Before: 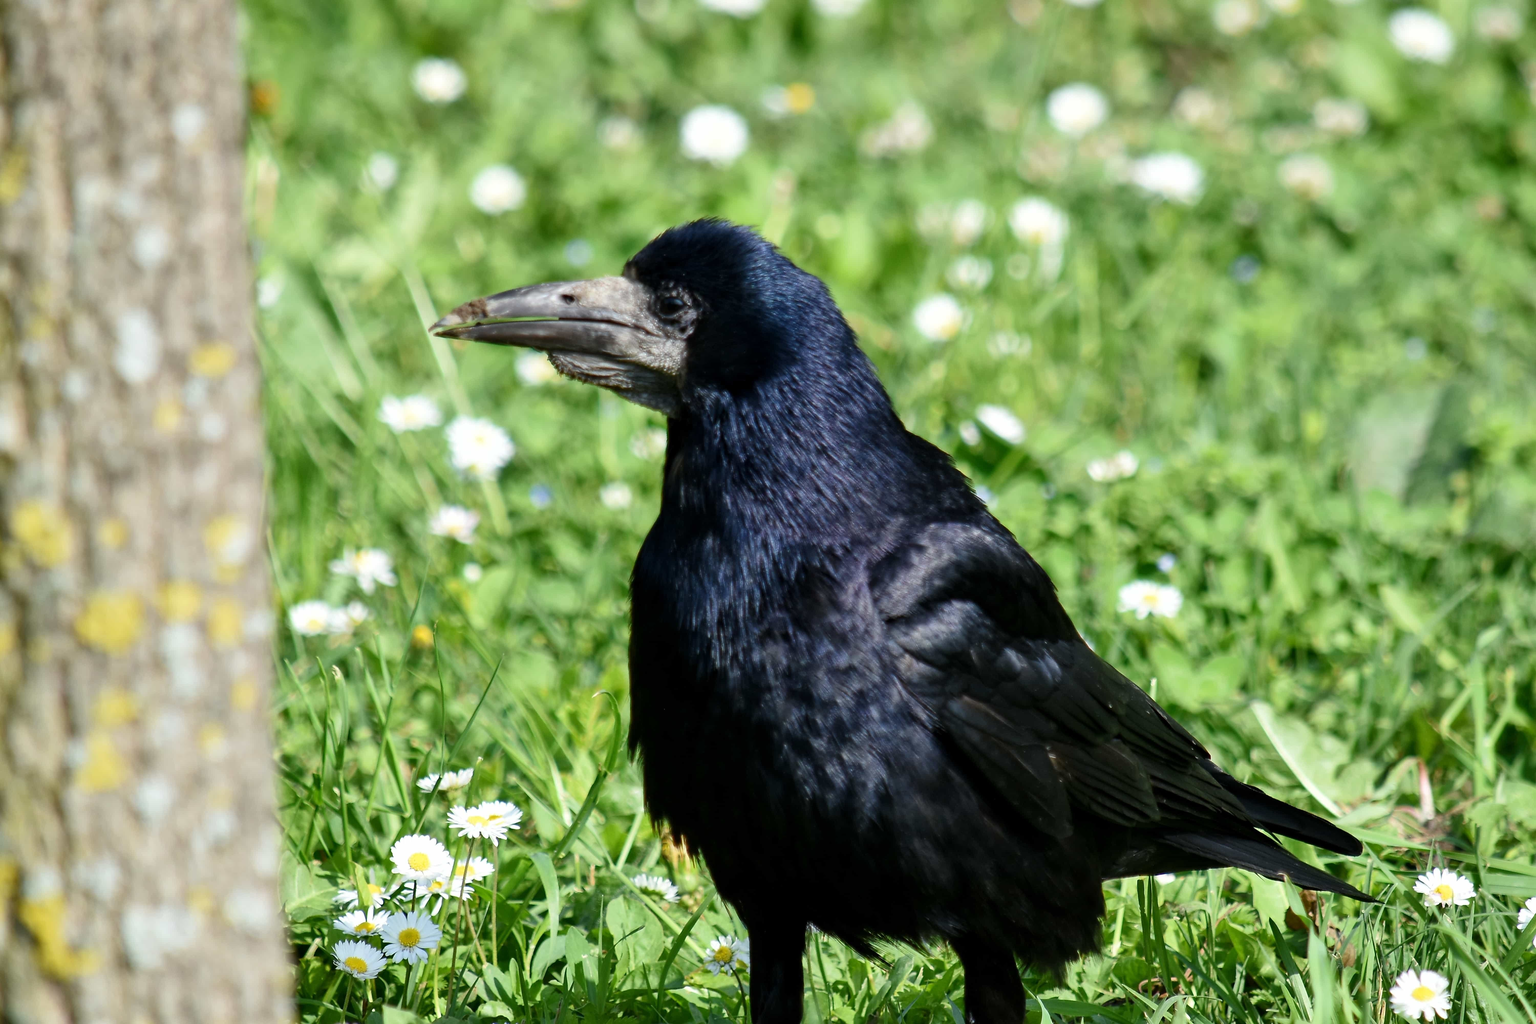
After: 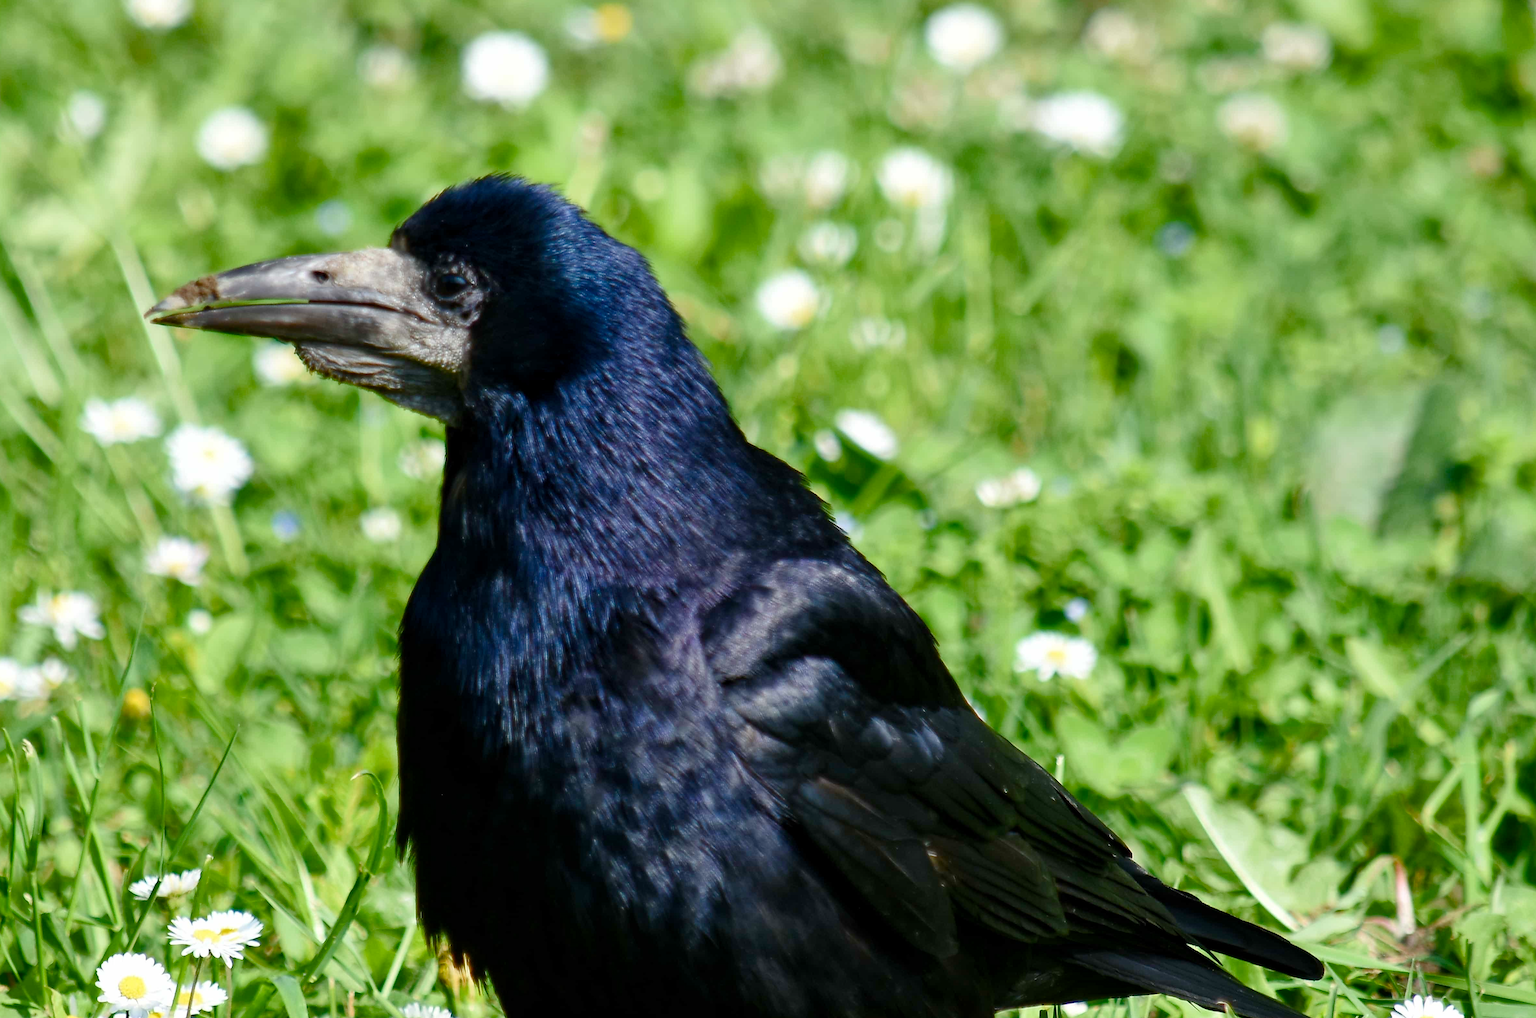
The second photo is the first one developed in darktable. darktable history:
crop and rotate: left 20.492%, top 7.858%, right 0.338%, bottom 13.394%
color balance rgb: linear chroma grading › shadows -2.986%, linear chroma grading › highlights -5.06%, perceptual saturation grading › global saturation 19.536%, perceptual saturation grading › highlights -25.11%, perceptual saturation grading › shadows 49.613%, global vibrance 20%
